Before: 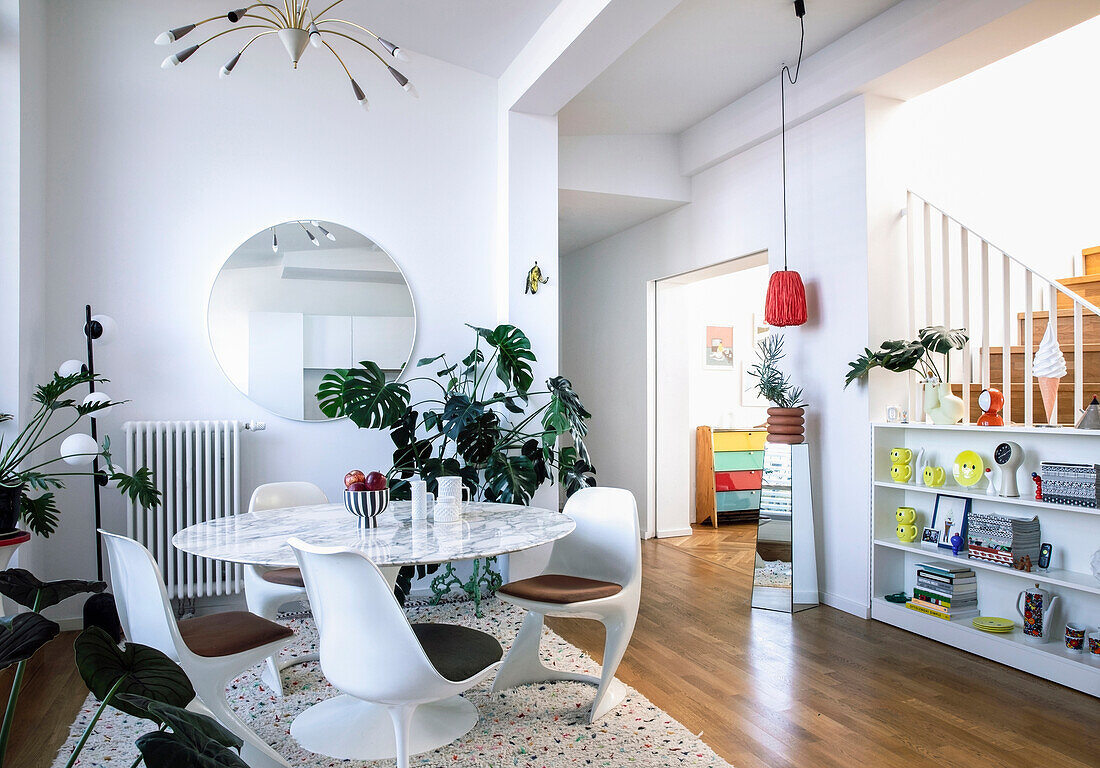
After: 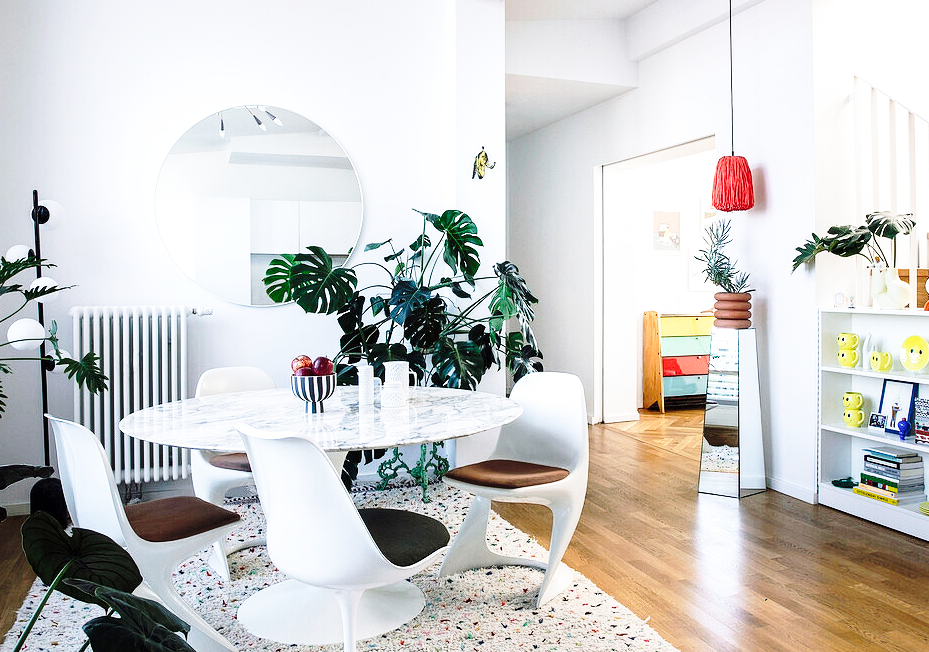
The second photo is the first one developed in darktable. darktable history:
crop and rotate: left 4.846%, top 14.986%, right 10.642%
contrast brightness saturation: contrast 0.014, saturation -0.065
base curve: curves: ch0 [(0, 0) (0.036, 0.037) (0.121, 0.228) (0.46, 0.76) (0.859, 0.983) (1, 1)], preserve colors none
